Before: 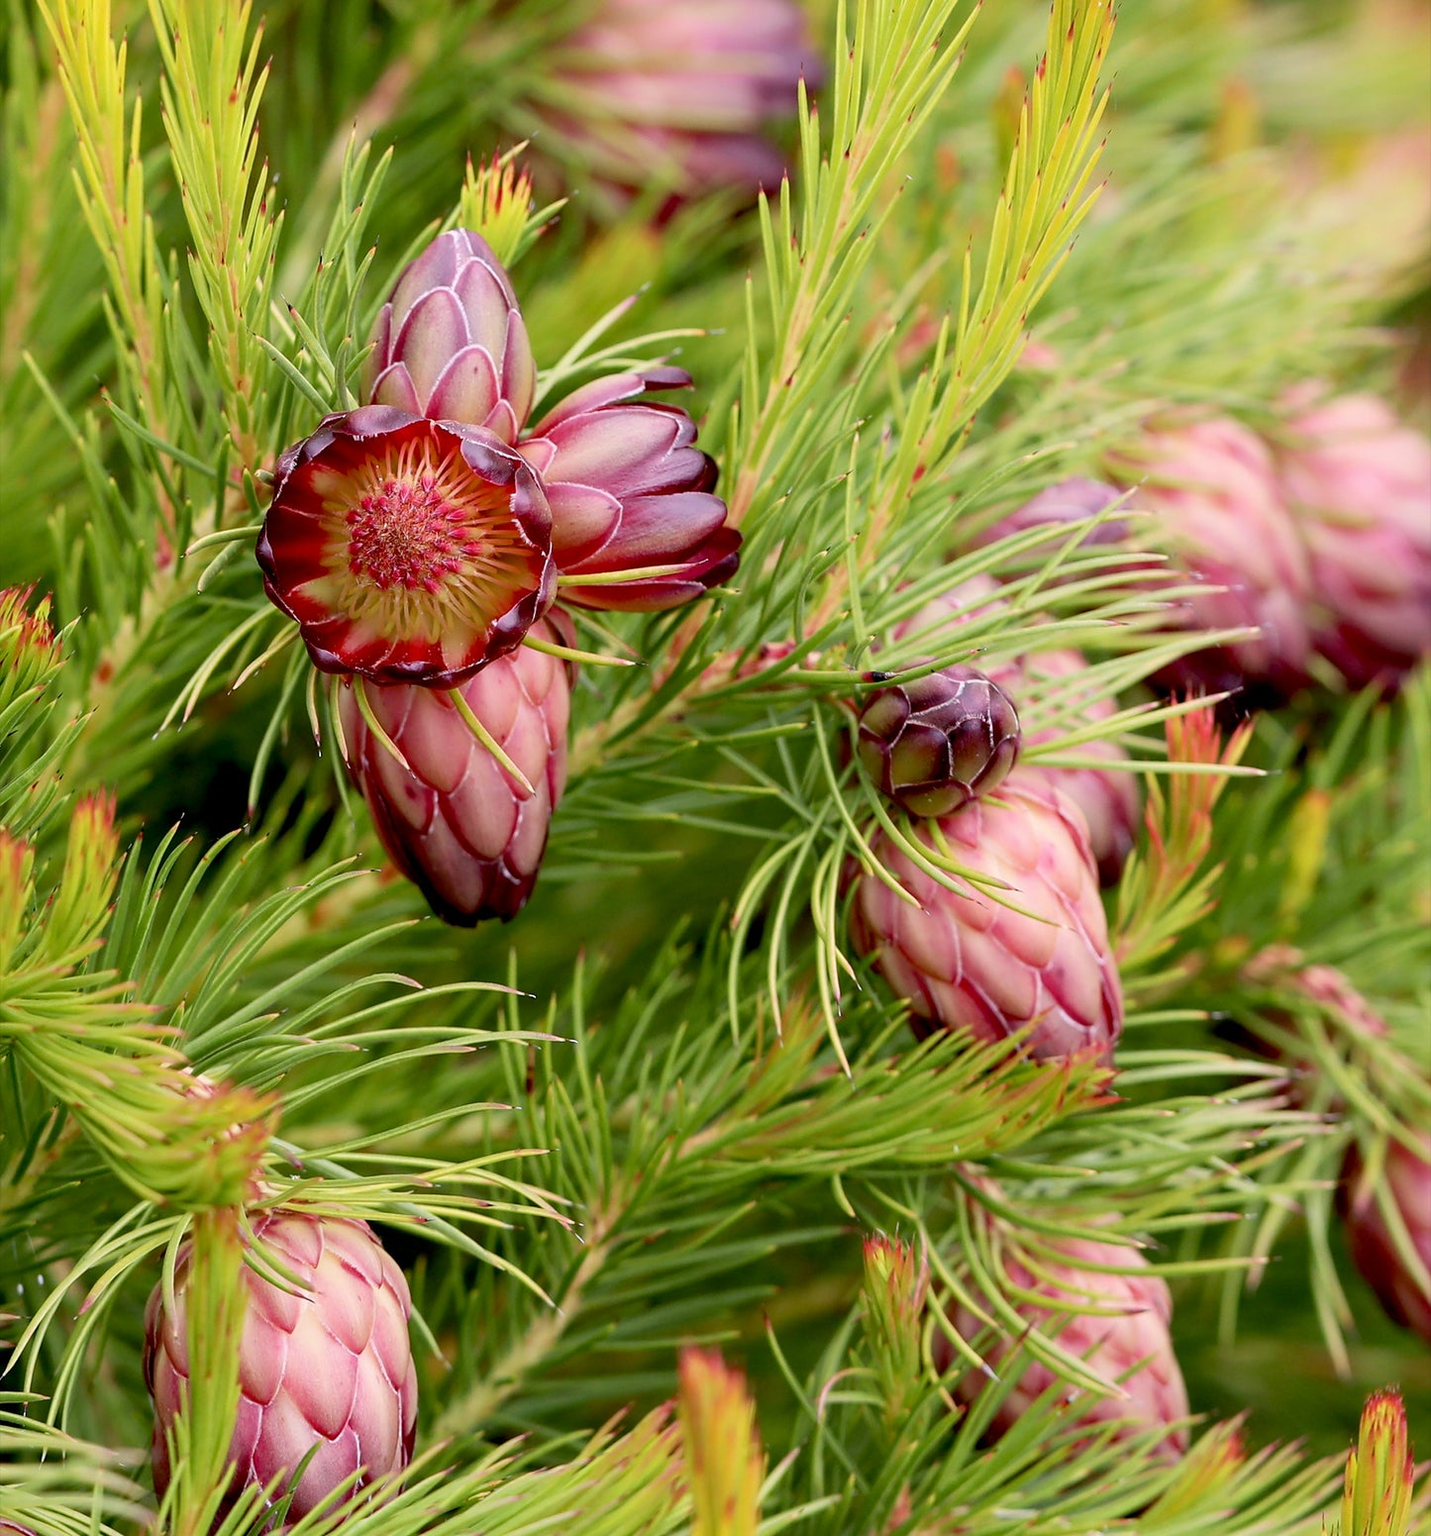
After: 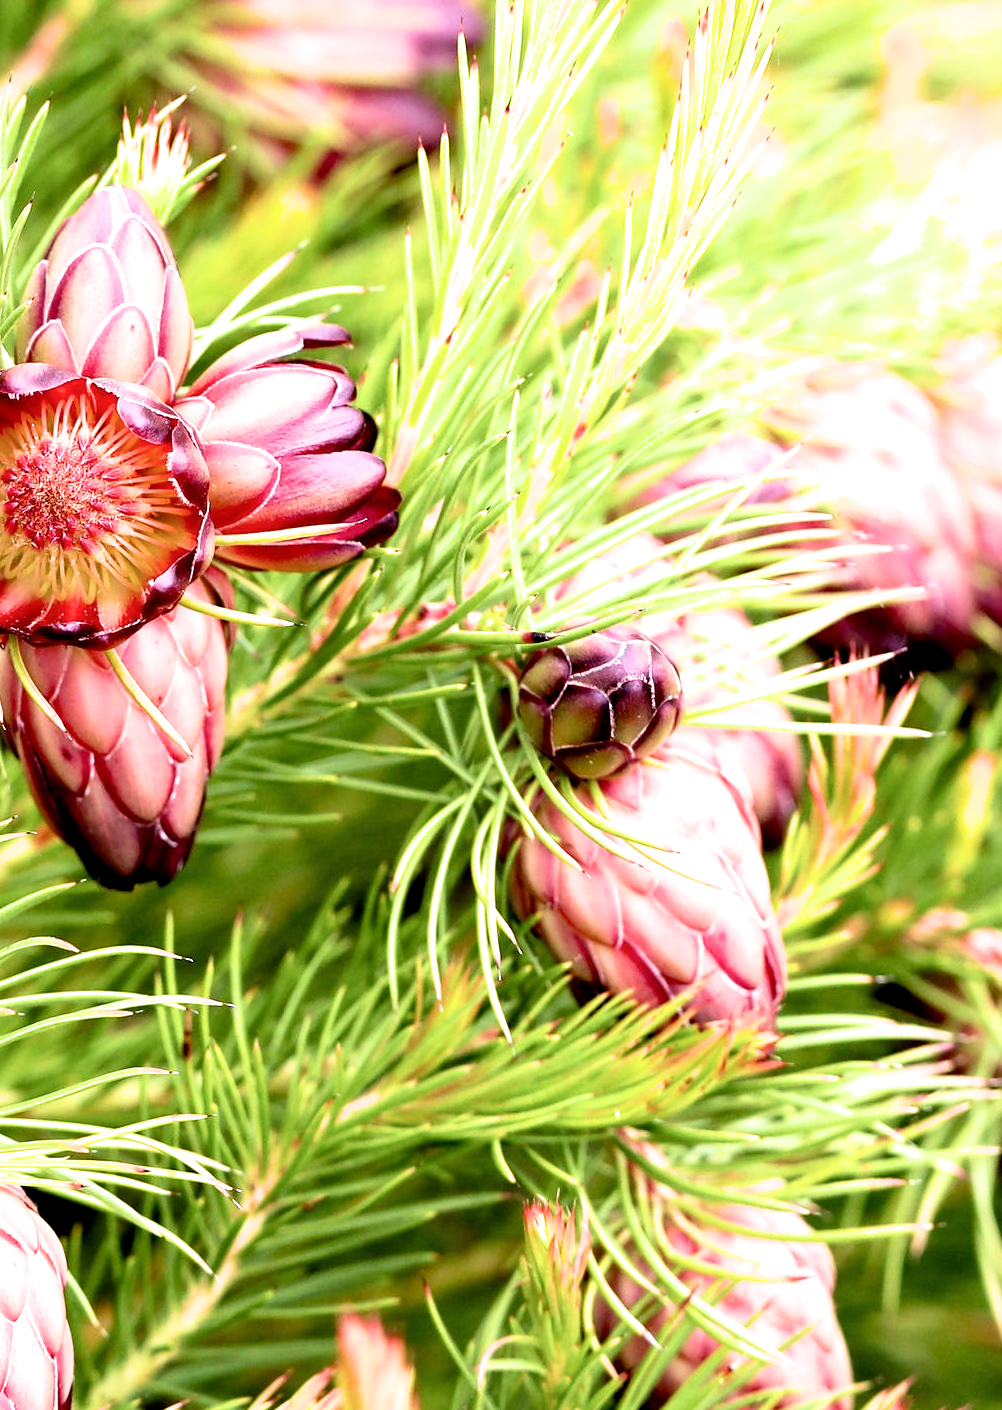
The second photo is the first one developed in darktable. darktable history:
filmic rgb: black relative exposure -8.66 EV, white relative exposure 2.64 EV, target black luminance 0%, target white luminance 99.851%, hardness 6.25, latitude 75.64%, contrast 1.322, highlights saturation mix -4.68%
velvia: on, module defaults
exposure: exposure 1.071 EV, compensate highlight preservation false
crop and rotate: left 24.113%, top 3.018%, right 6.517%, bottom 6.072%
